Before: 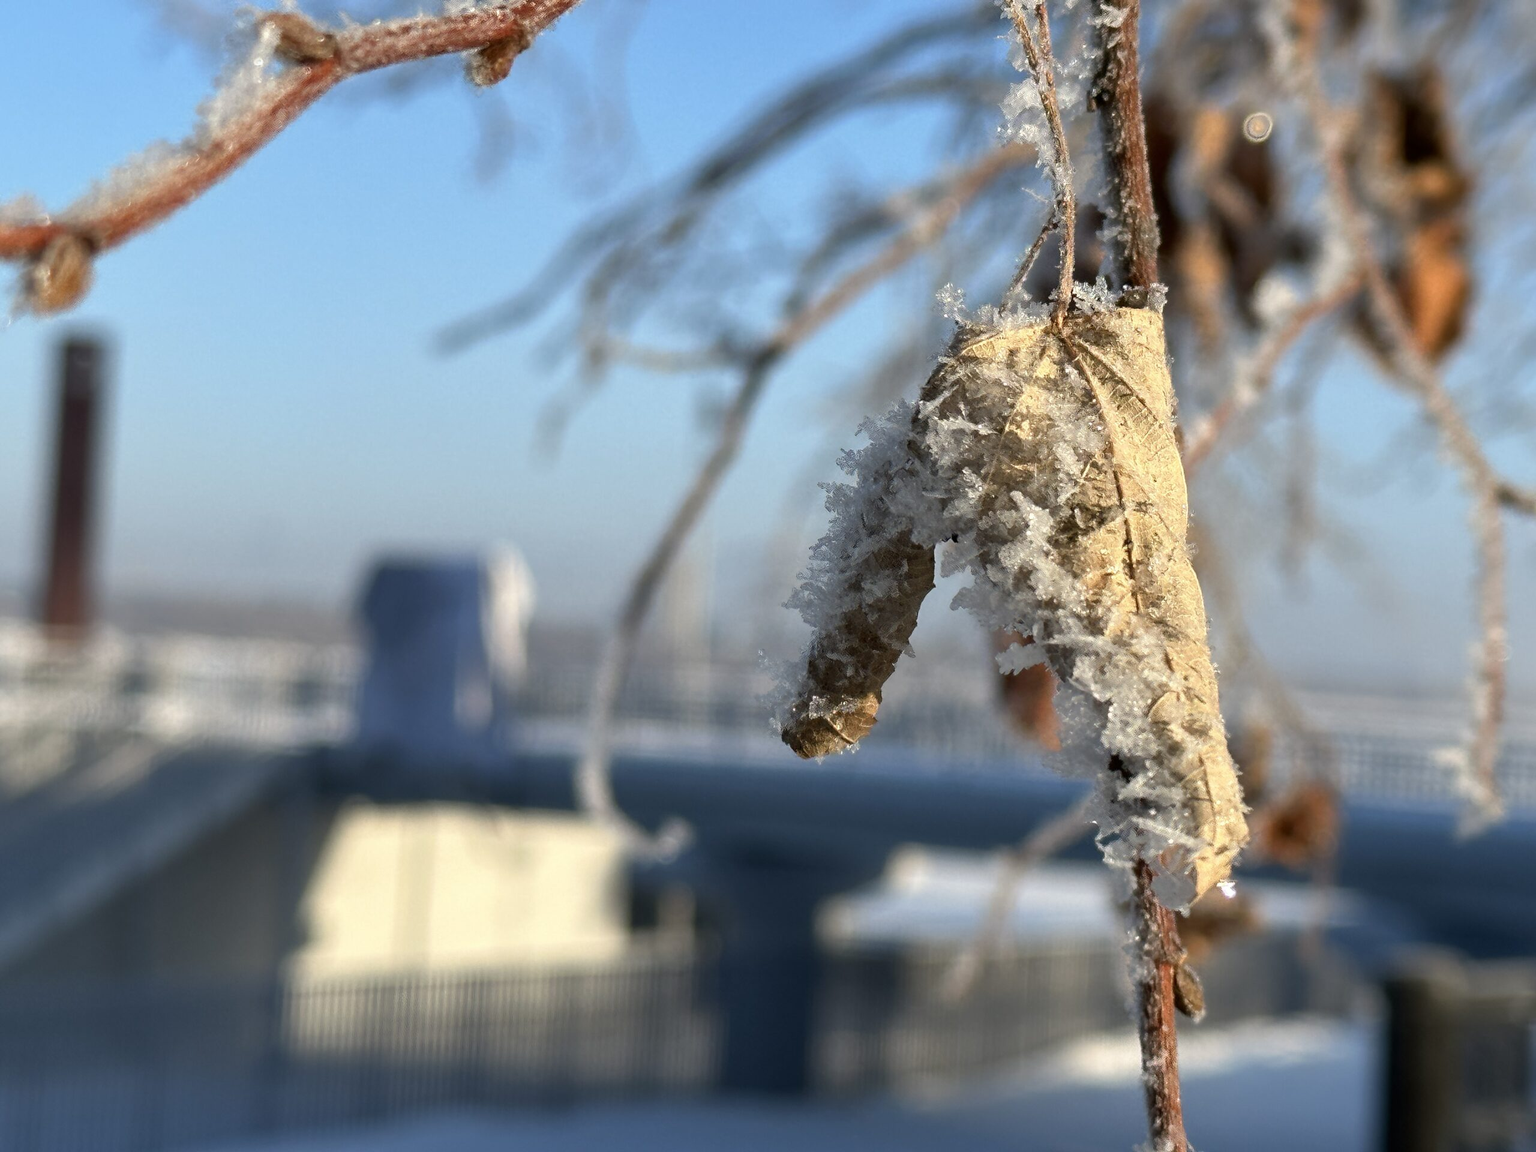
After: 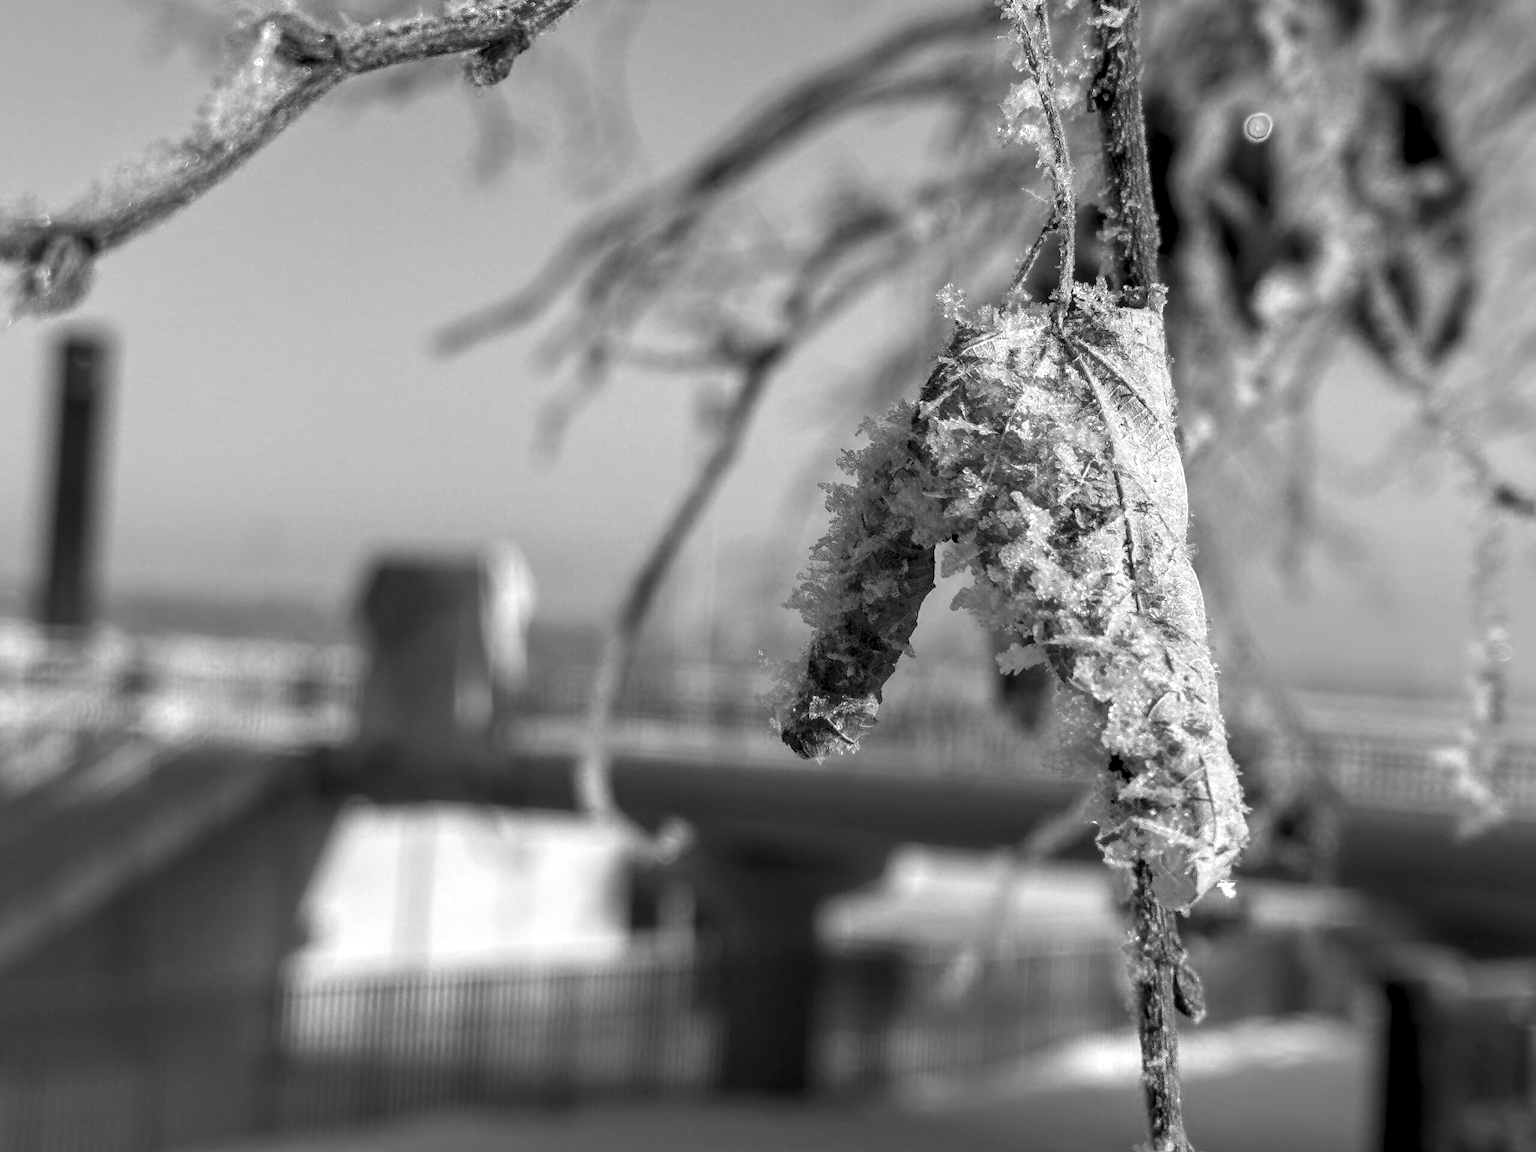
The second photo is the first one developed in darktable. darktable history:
local contrast: highlights 61%, detail 143%, midtone range 0.428
monochrome: a -35.87, b 49.73, size 1.7
color correction: highlights a* -7.33, highlights b* 1.26, shadows a* -3.55, saturation 1.4
